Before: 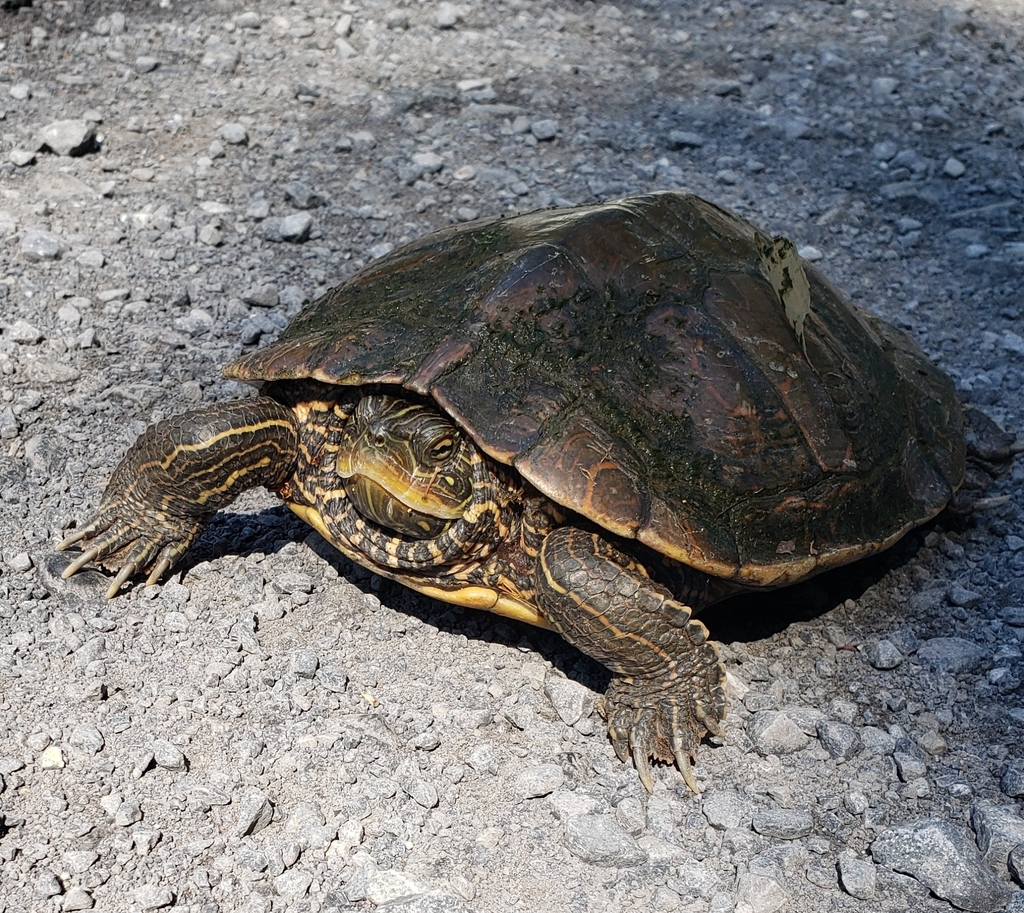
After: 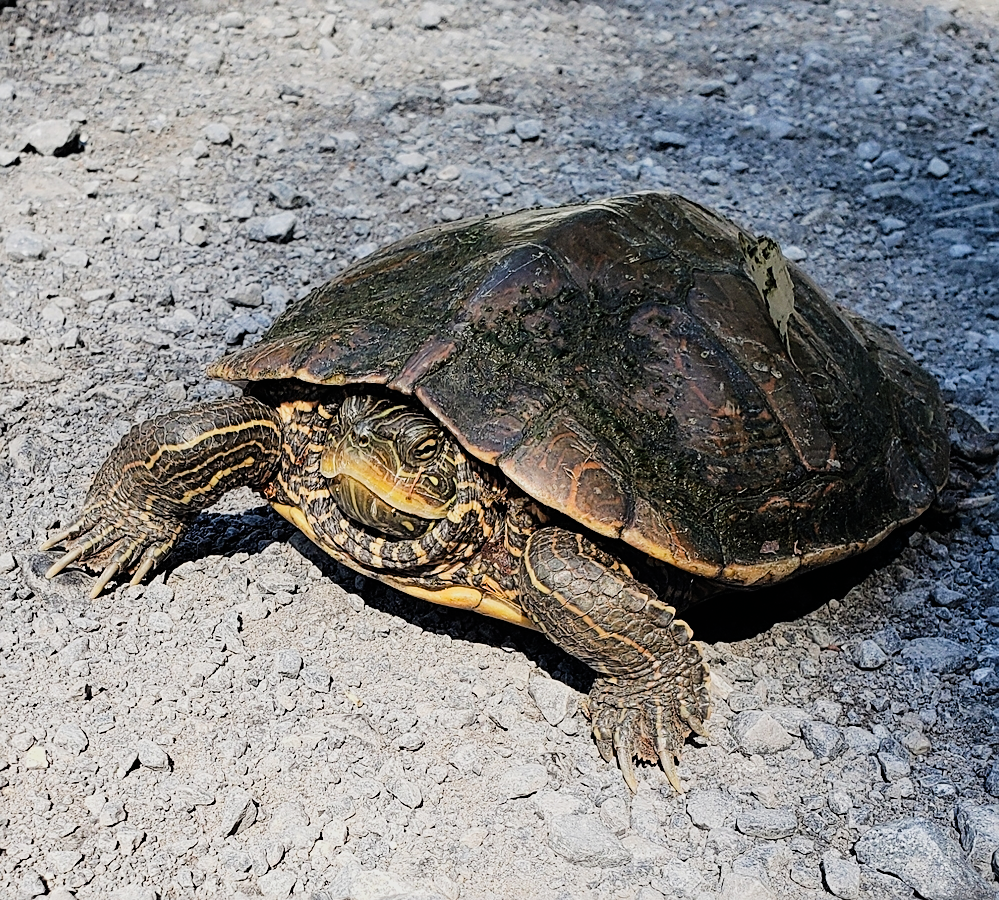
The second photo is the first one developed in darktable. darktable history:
sharpen: on, module defaults
filmic rgb: black relative exposure -8.17 EV, white relative exposure 3.77 EV, hardness 4.46
crop and rotate: left 1.632%, right 0.767%, bottom 1.411%
tone curve: curves: ch0 [(0, 0) (0.526, 0.642) (1, 1)], color space Lab, linked channels, preserve colors none
